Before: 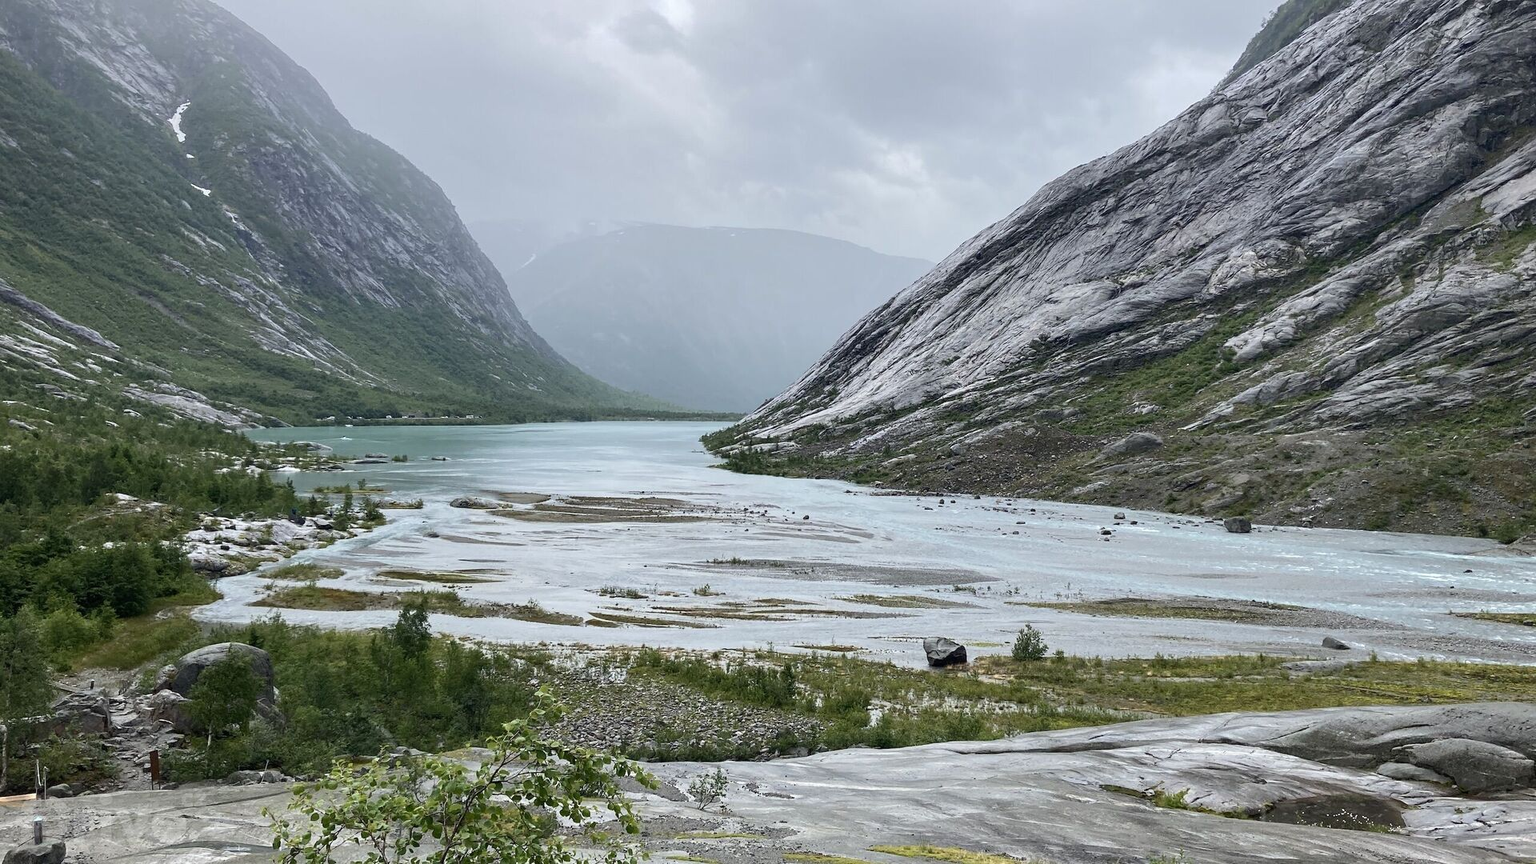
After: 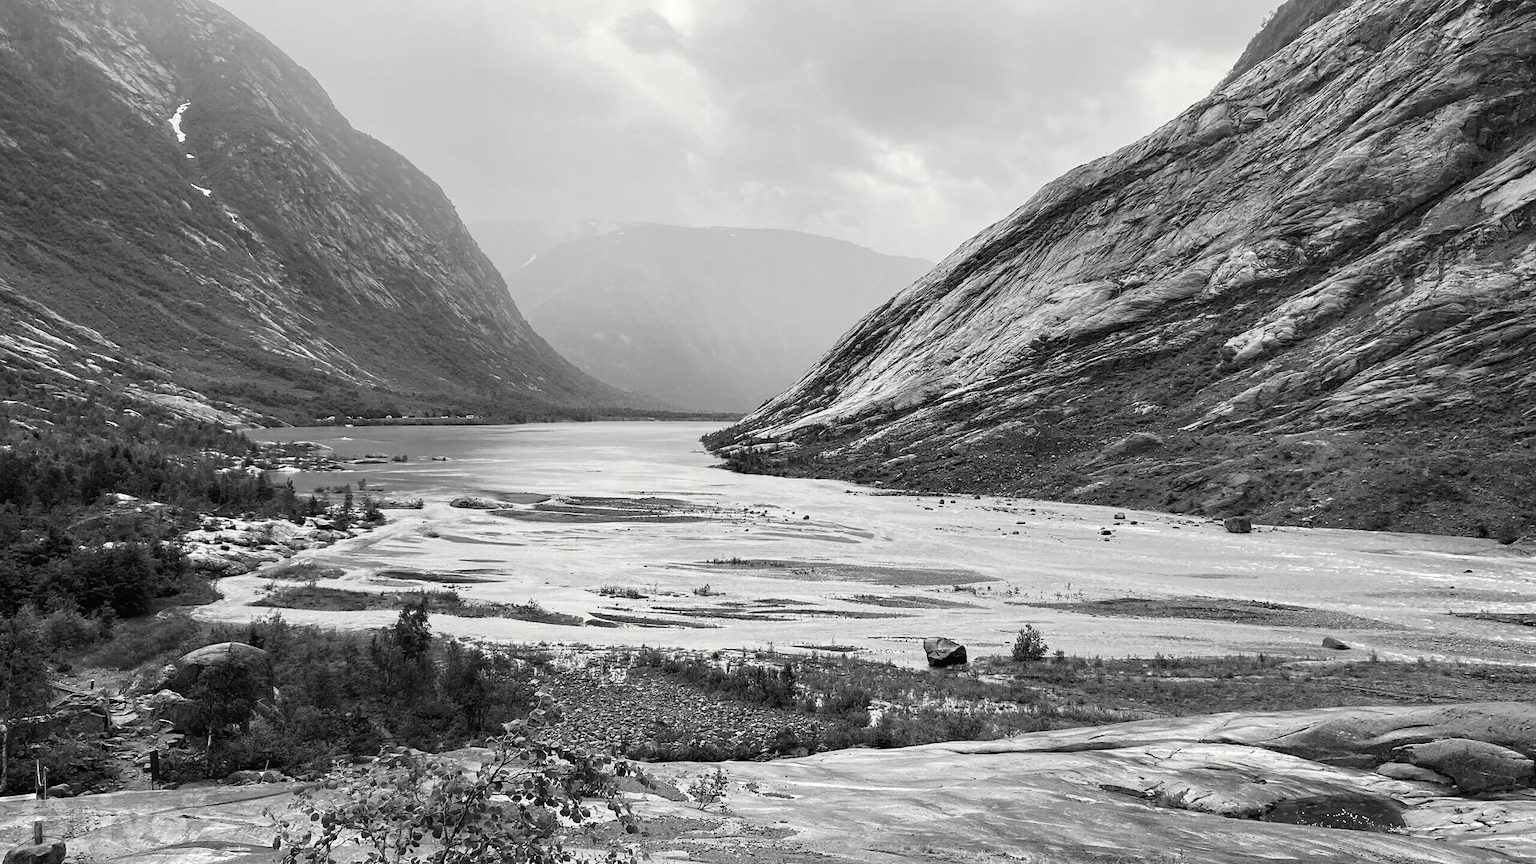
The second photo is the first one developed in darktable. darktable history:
tone curve: curves: ch0 [(0, 0) (0.003, 0.005) (0.011, 0.008) (0.025, 0.014) (0.044, 0.021) (0.069, 0.027) (0.1, 0.041) (0.136, 0.083) (0.177, 0.138) (0.224, 0.197) (0.277, 0.259) (0.335, 0.331) (0.399, 0.399) (0.468, 0.476) (0.543, 0.547) (0.623, 0.635) (0.709, 0.753) (0.801, 0.847) (0.898, 0.94) (1, 1)], preserve colors none
color look up table: target L [90.94, 93.05, 100.32, 89.53, 65.99, 62.72, 66.24, 42.78, 46.84, 43.46, 34.88, 22.92, 3.967, 201, 74.78, 75.52, 71.96, 61.7, 59.02, 51.62, 34.88, 51.22, 39.07, 23.52, 16.59, 22.92, 100, 79.52, 80.24, 80.6, 68.49, 59.02, 59.92, 56.71, 48.44, 58.64, 37.12, 43.73, 32.75, 37.12, 25.32, 3.321, 5.464, 90.24, 75.15, 62.08, 64.74, 50.83, 29.73], target a [-0.002, -0.1, 0.001, -0.001, 0.001, 0.001, 0.001, 0, 0, 0.001, 0, 0.001, 0 ×4, 0.001, 0.001, 0 ×7, 0.001, -0.471, 0 ×5, 0.001, 0, 0, 0, 0.001, 0.001, 0, 0.001, 0, 0, -0.109, -0.001, 0, 0, 0.001, 0, 0], target b [0.024, 1.233, -0.003, 0.023, -0.006, -0.006, -0.006, 0, 0, -0.004, 0, -0.003, 0, -0.001, 0.001, 0.001, -0.006, -0.005, 0 ×5, -0.003, -0.001, -0.003, 5.992, 0.001, 0.001, 0.001, 0, 0, -0.006, 0, 0, 0, -0.004, -0.004, 0, -0.004, -0.003, 0, 1.351, 0.001, 0.001, 0, -0.005, 0, -0.001], num patches 49
